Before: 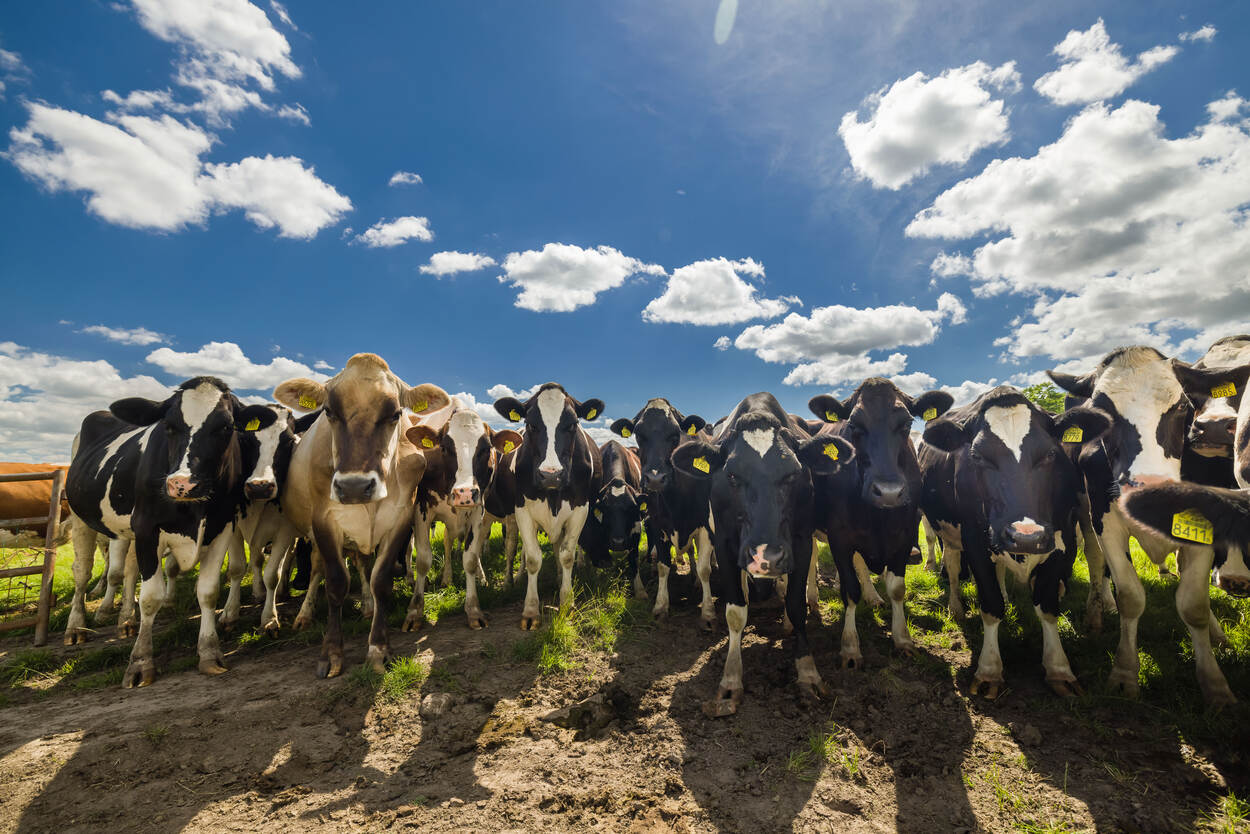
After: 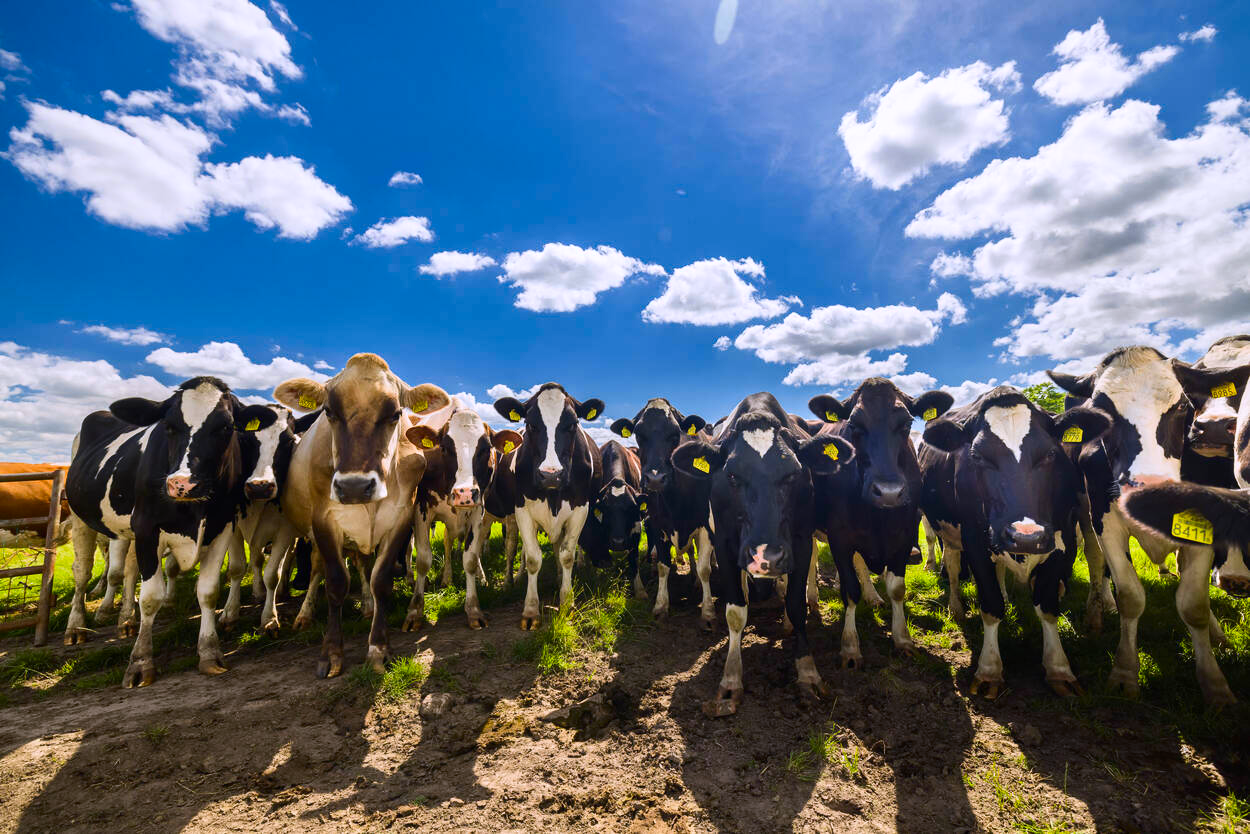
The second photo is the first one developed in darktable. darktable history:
white balance: red 1.004, blue 1.096
contrast brightness saturation: contrast 0.16, saturation 0.32
